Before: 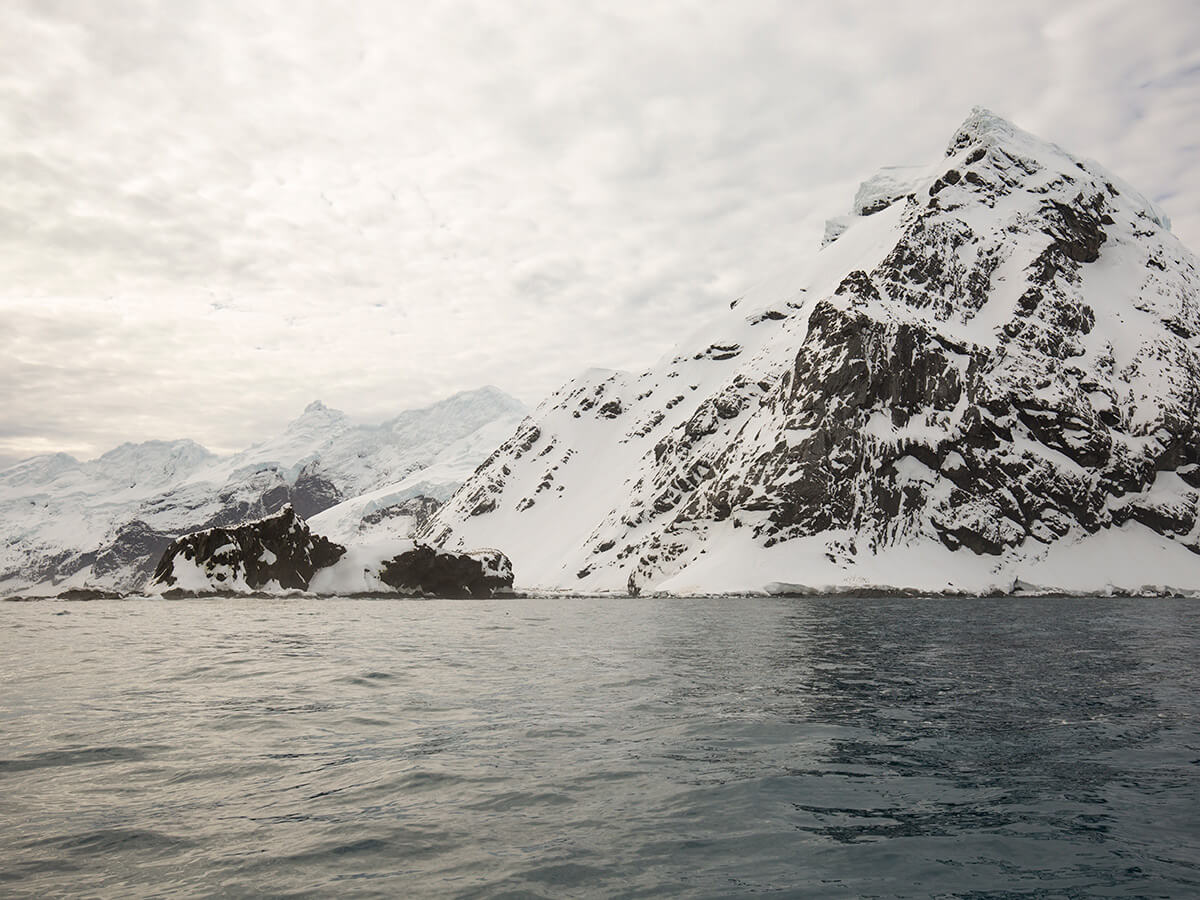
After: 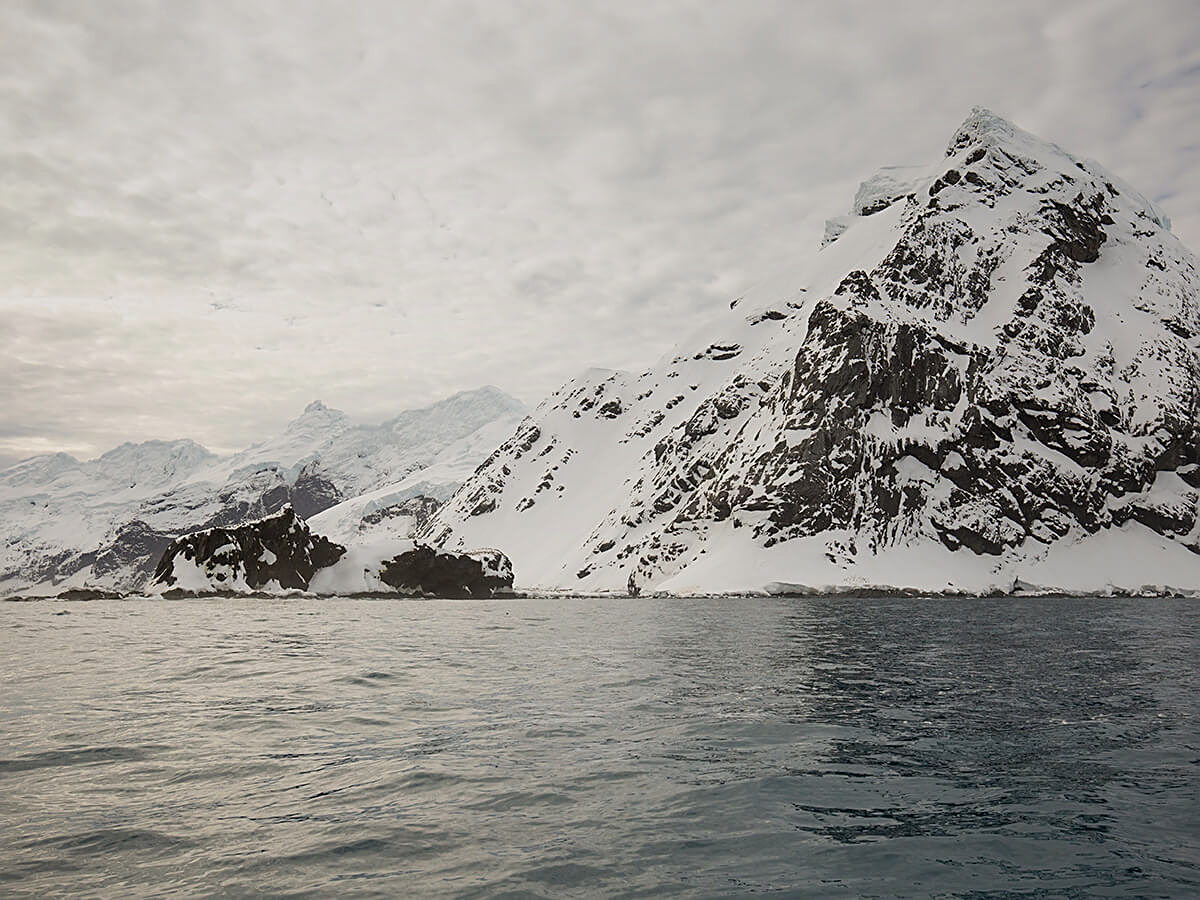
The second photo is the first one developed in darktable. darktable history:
graduated density: on, module defaults
sharpen: on, module defaults
